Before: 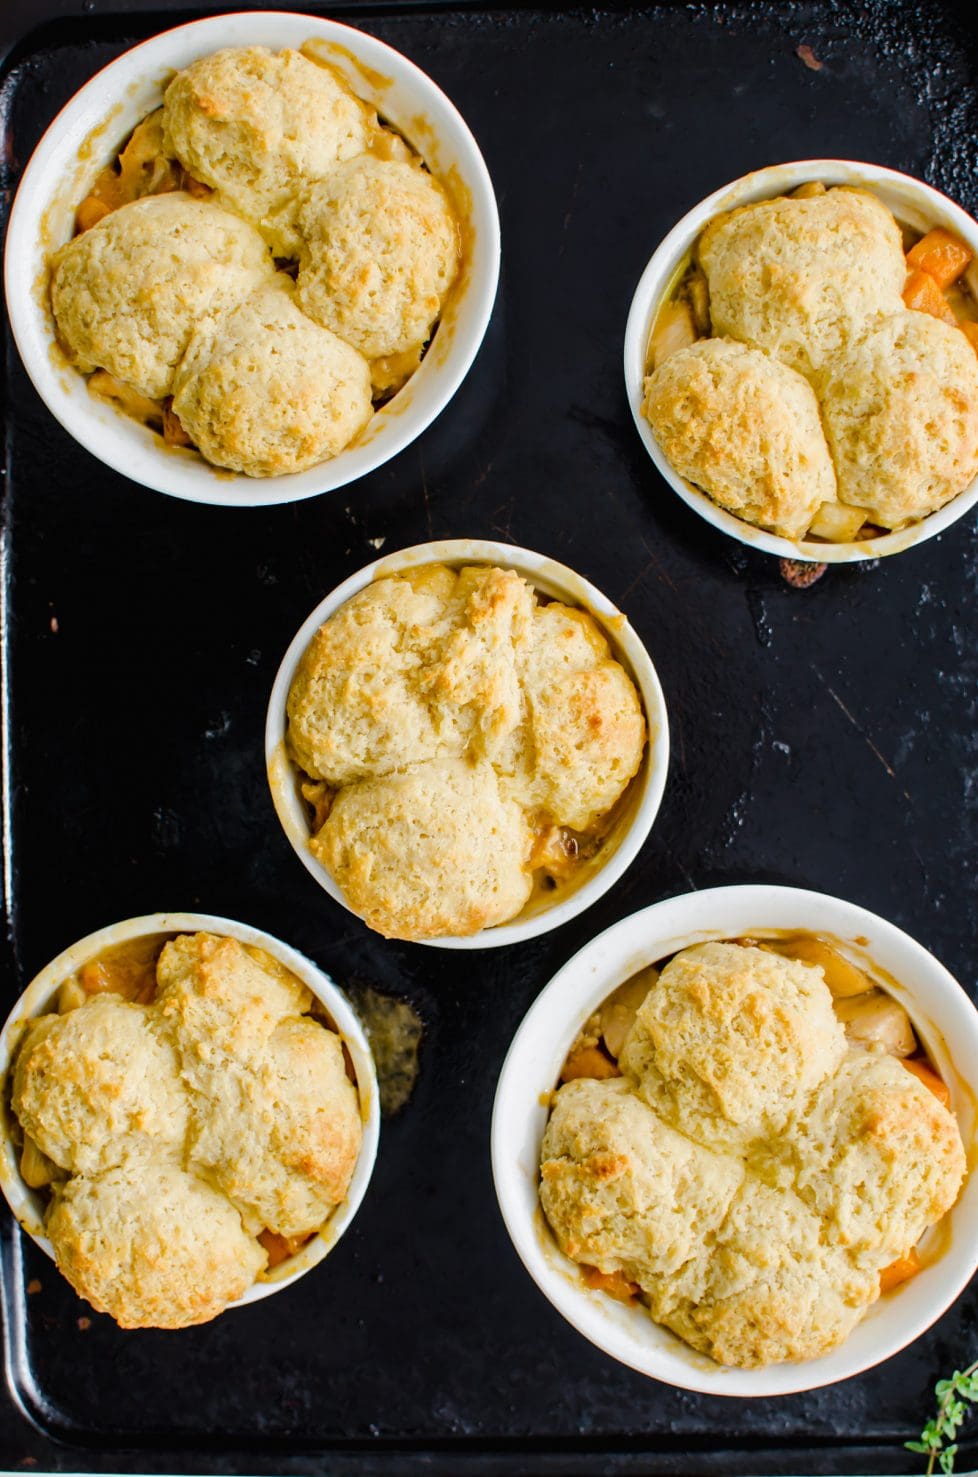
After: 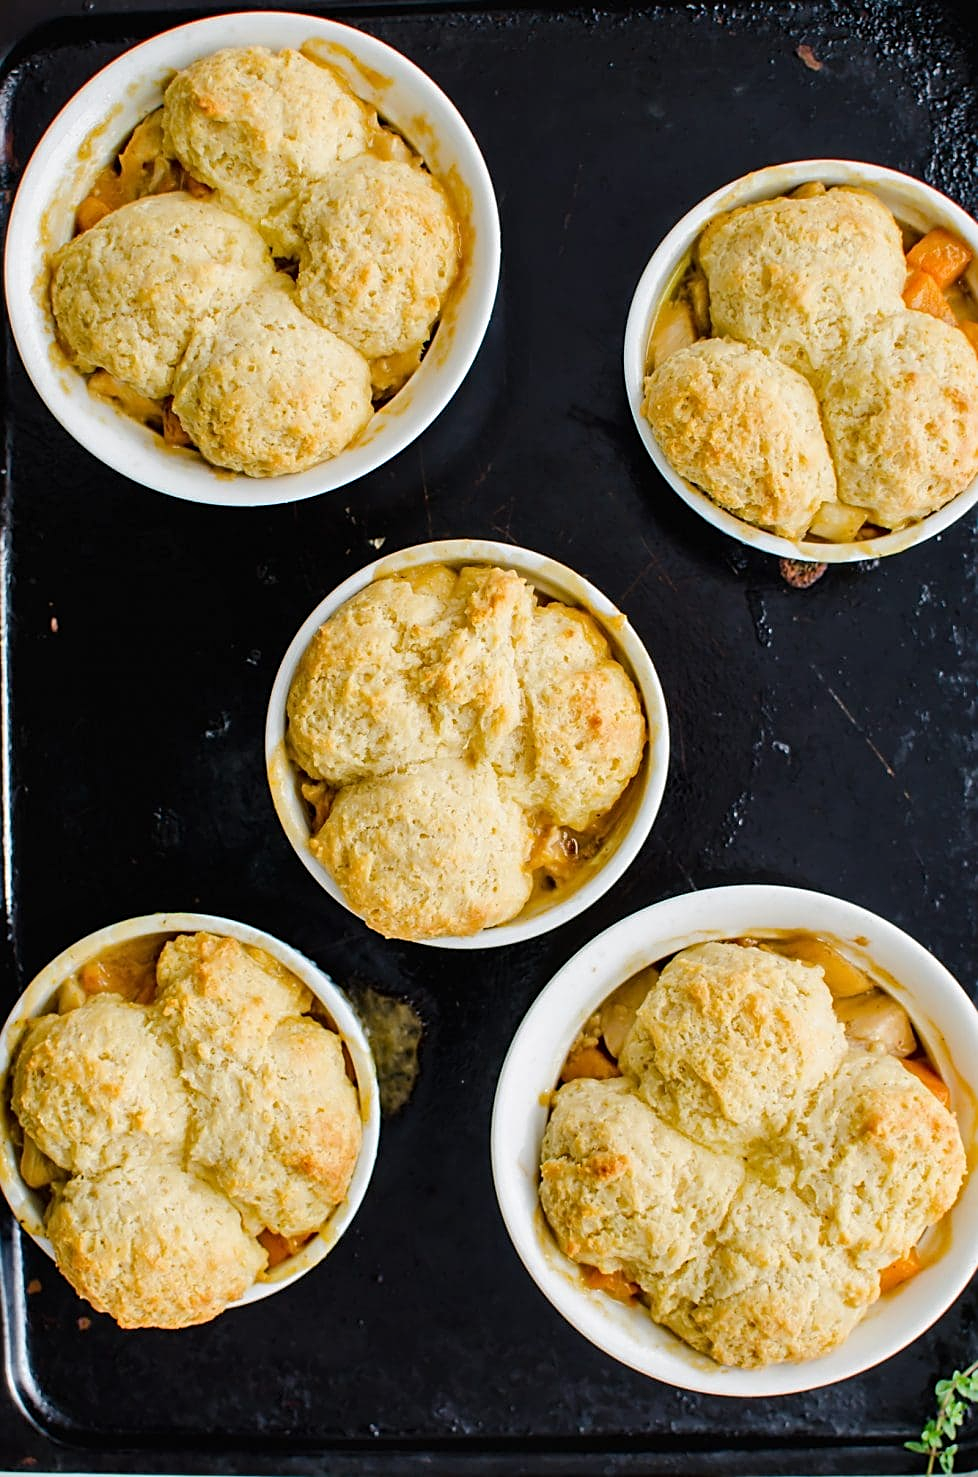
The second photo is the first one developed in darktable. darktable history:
sharpen: on, module defaults
shadows and highlights: shadows 30.86, highlights 0, soften with gaussian
